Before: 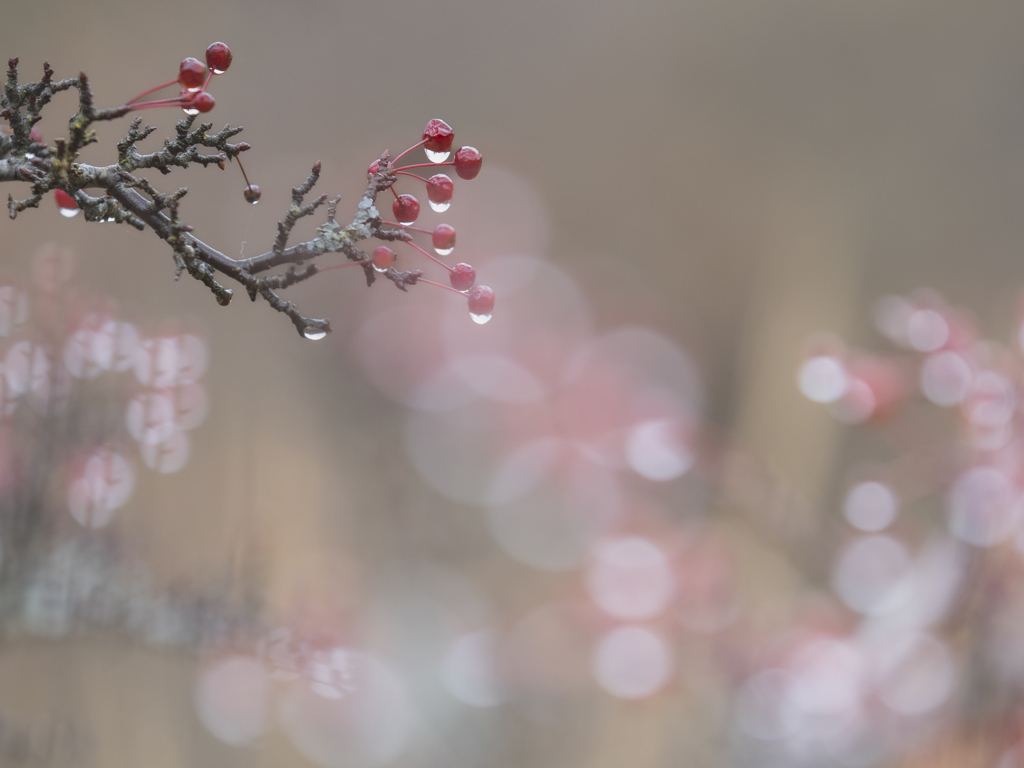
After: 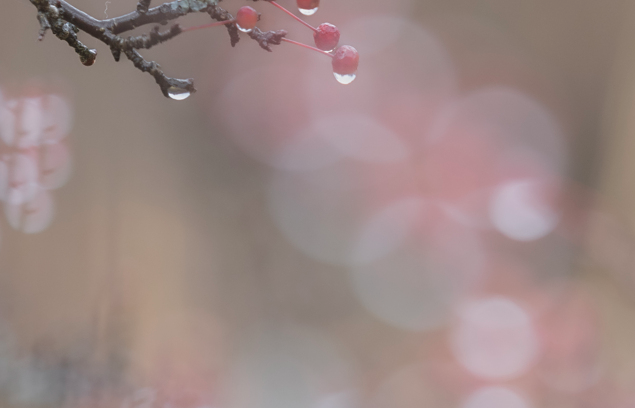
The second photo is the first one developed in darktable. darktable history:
crop: left 13.312%, top 31.28%, right 24.627%, bottom 15.582%
contrast brightness saturation: contrast -0.08, brightness -0.04, saturation -0.11
rotate and perspective: automatic cropping original format, crop left 0, crop top 0
sharpen: amount 0.2
